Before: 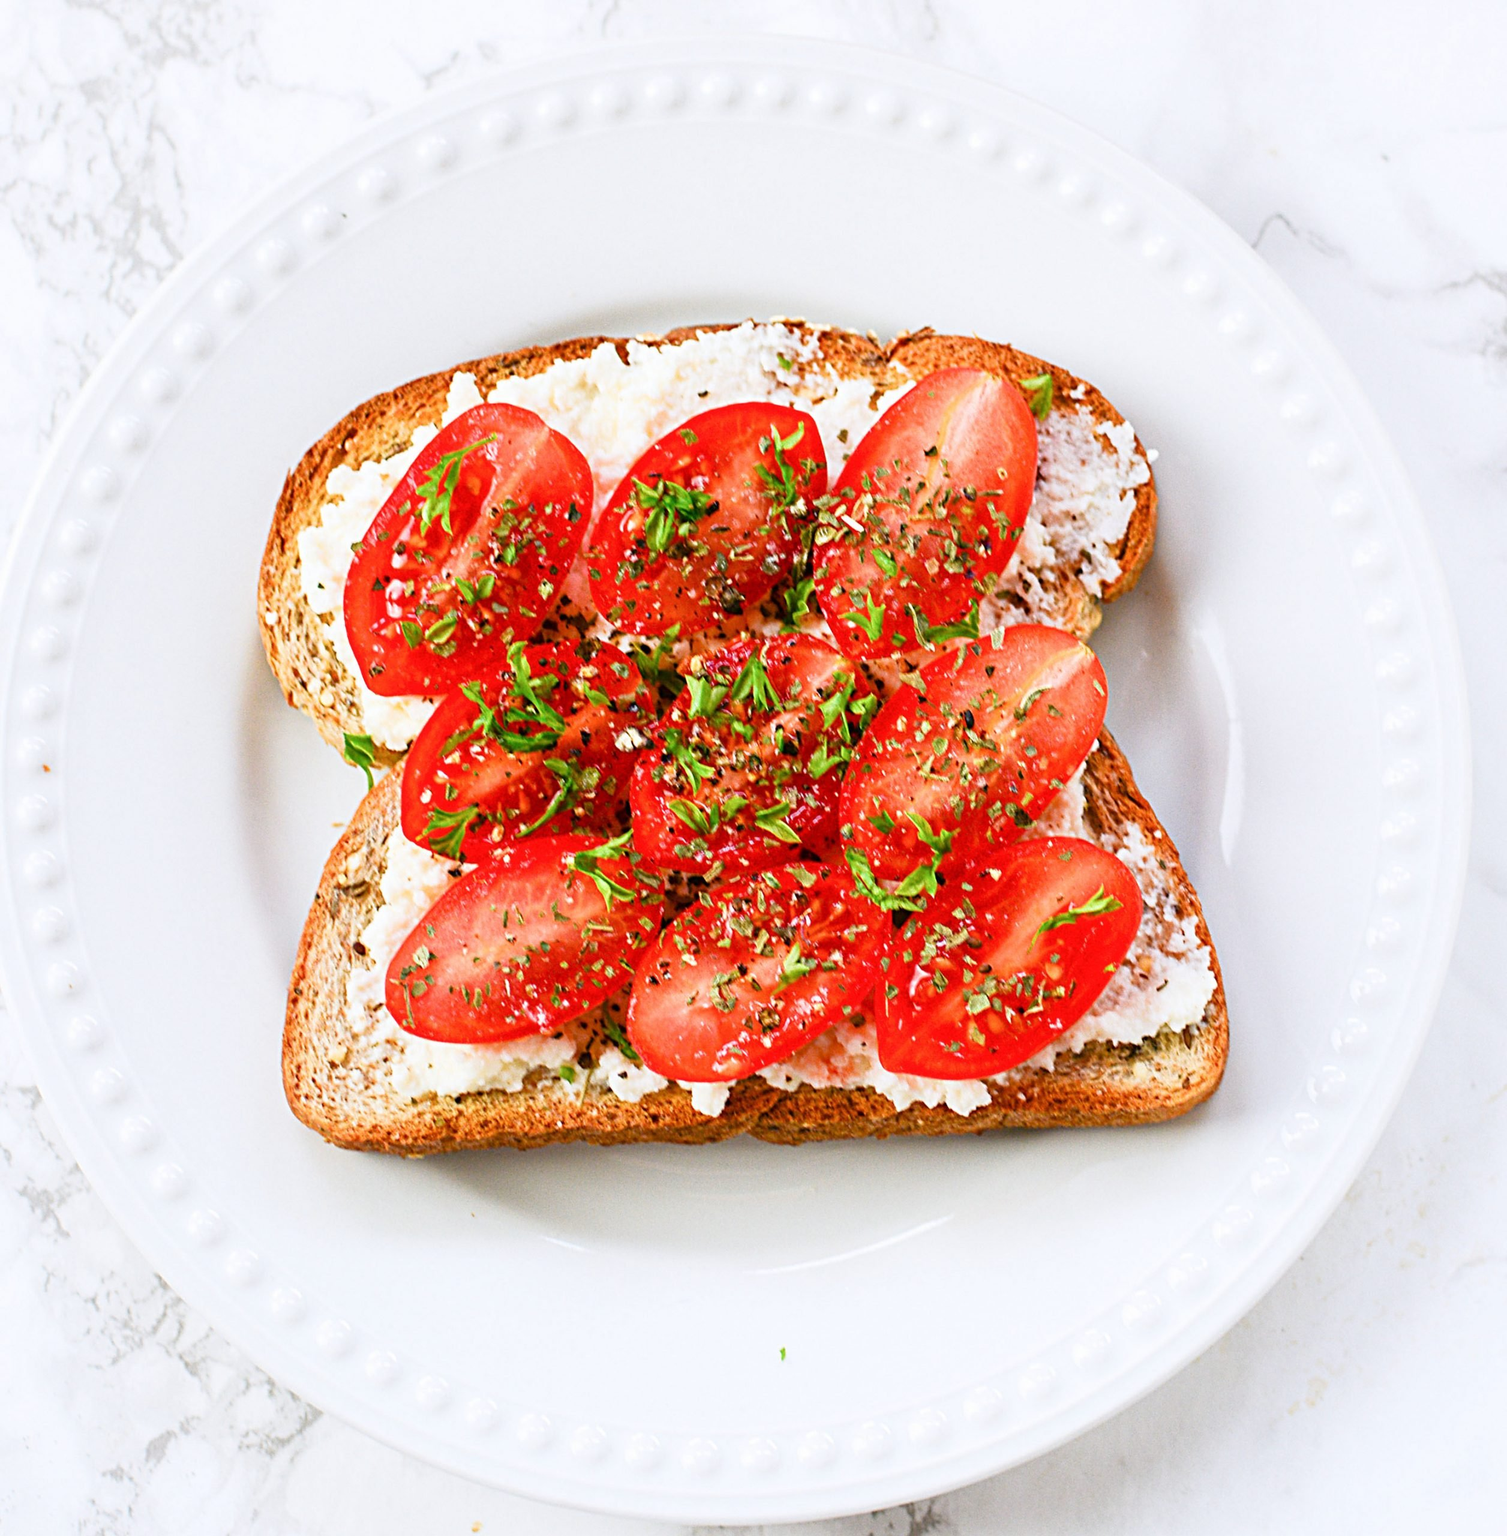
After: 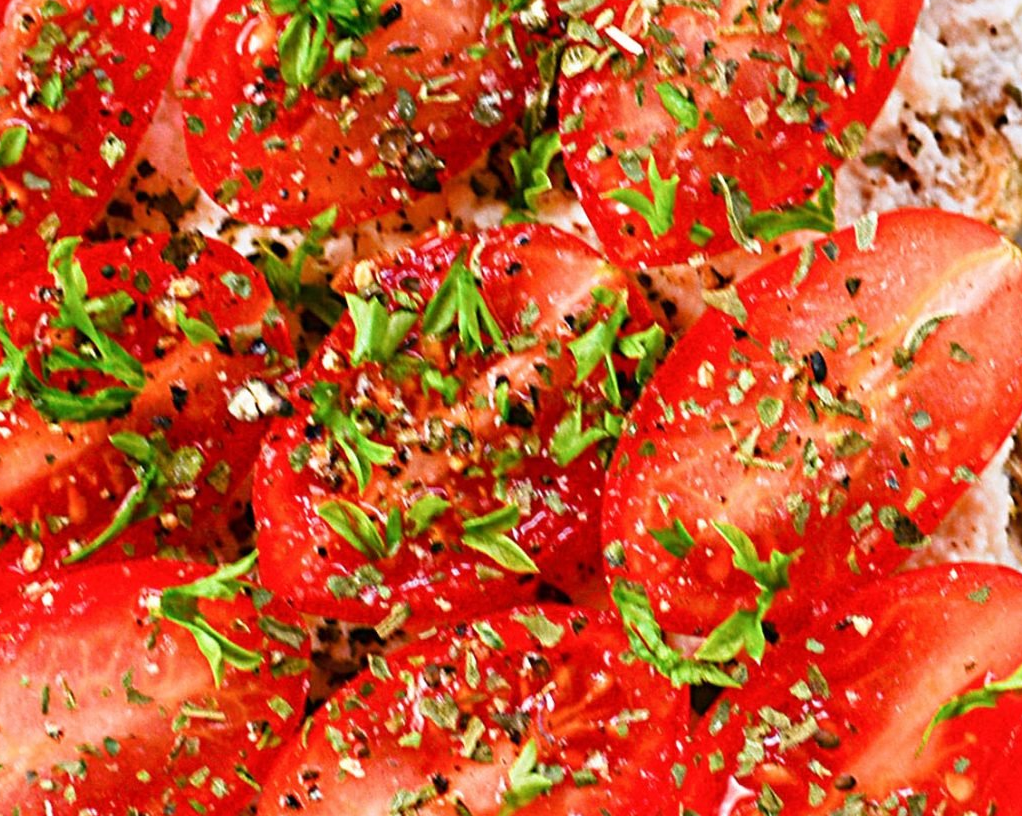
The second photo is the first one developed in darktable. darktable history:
crop: left 31.756%, top 32.528%, right 27.552%, bottom 35.578%
